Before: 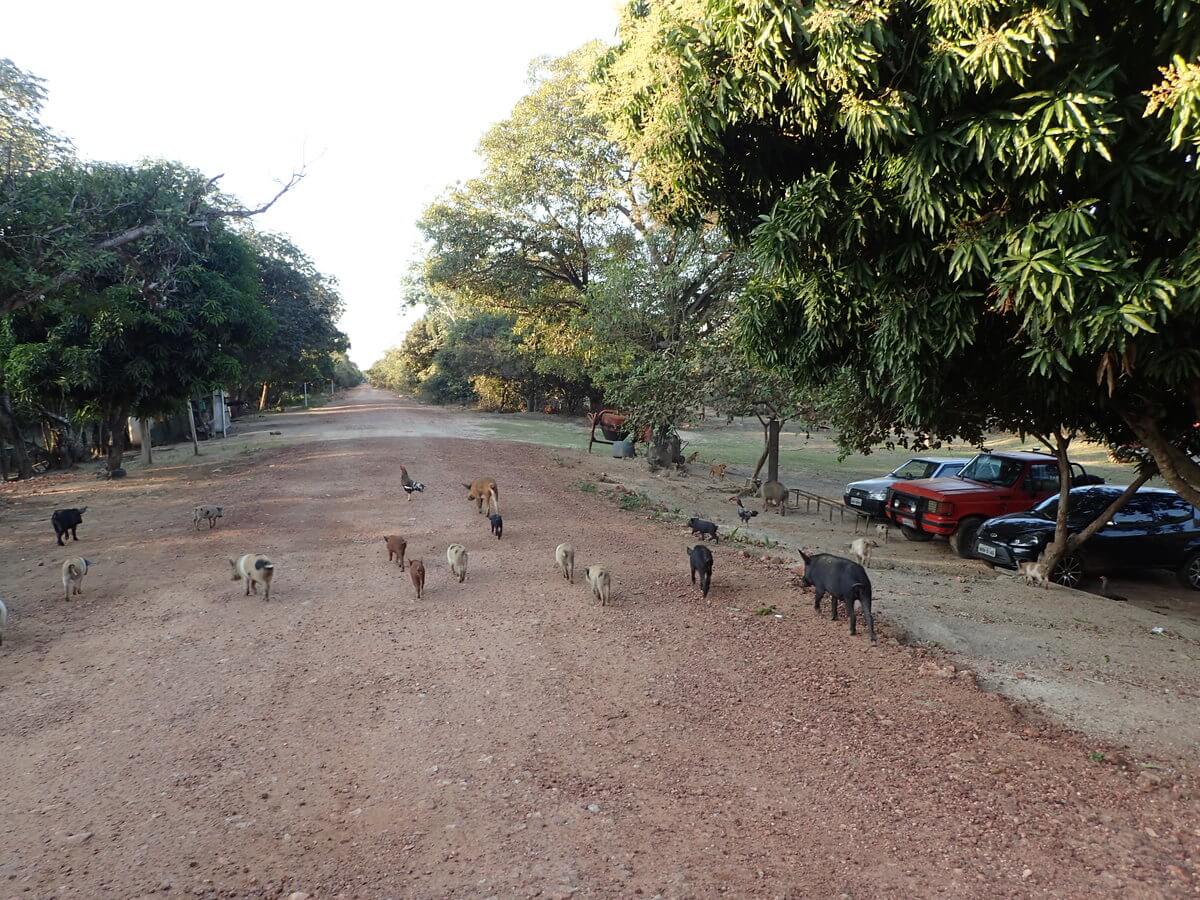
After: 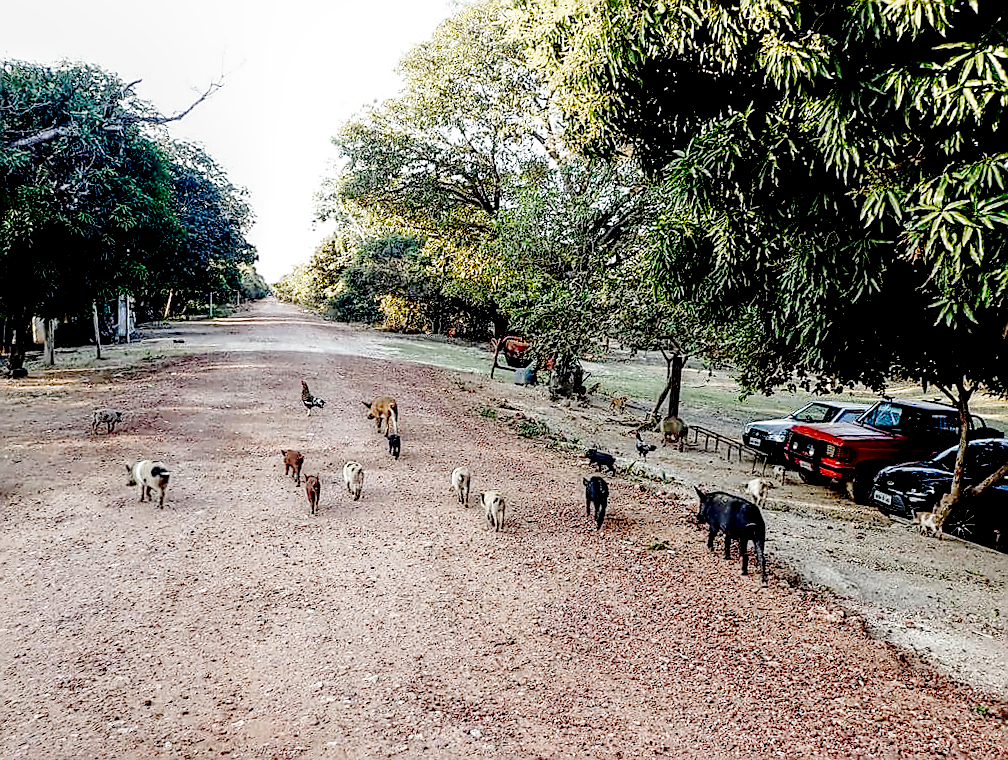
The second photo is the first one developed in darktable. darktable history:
base curve: curves: ch0 [(0, 0) (0.036, 0.01) (0.123, 0.254) (0.258, 0.504) (0.507, 0.748) (1, 1)], preserve colors none
sharpen: radius 1.387, amount 1.247, threshold 0.741
local contrast: highlights 22%, shadows 71%, detail 170%
crop and rotate: angle -3.19°, left 5.199%, top 5.225%, right 4.7%, bottom 4.123%
